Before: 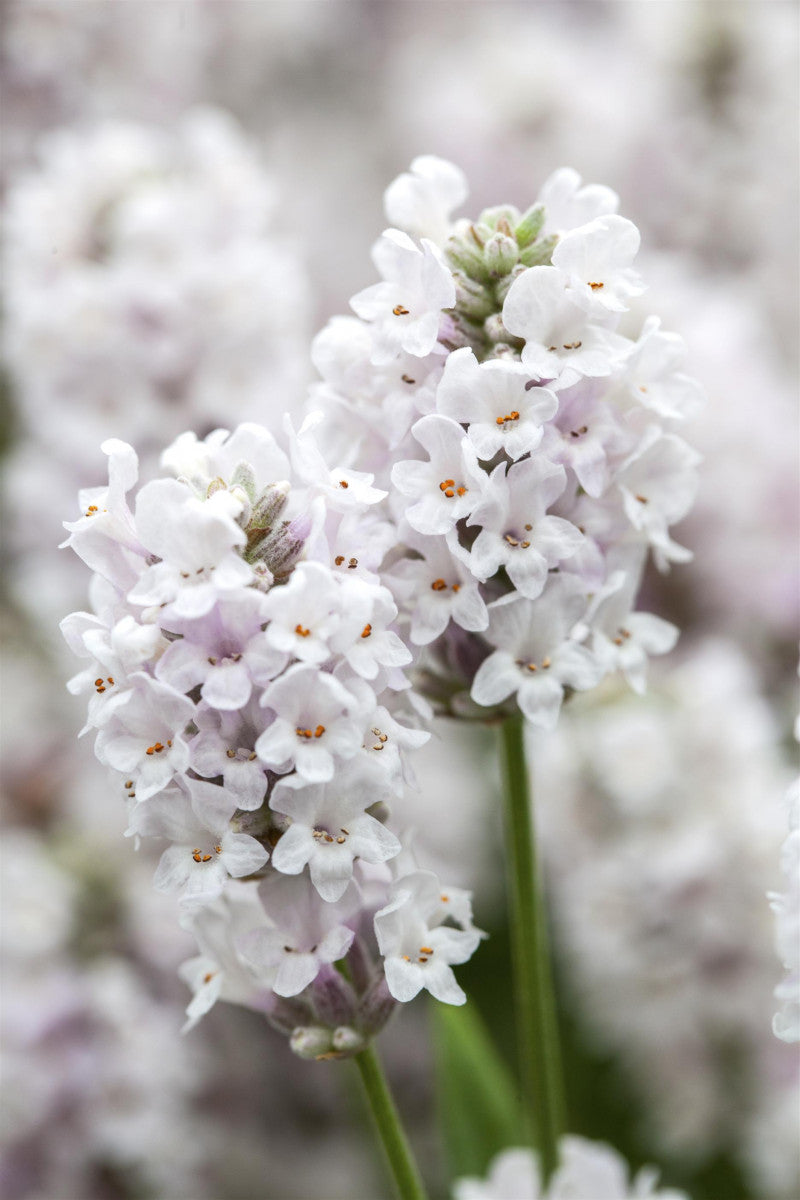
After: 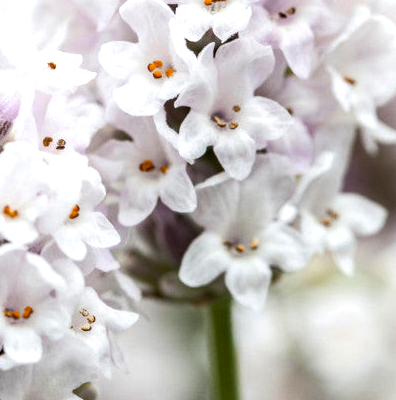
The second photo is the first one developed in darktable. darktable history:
haze removal: compatibility mode true, adaptive false
tone equalizer: -8 EV -0.438 EV, -7 EV -0.398 EV, -6 EV -0.303 EV, -5 EV -0.217 EV, -3 EV 0.203 EV, -2 EV 0.362 EV, -1 EV 0.367 EV, +0 EV 0.402 EV, edges refinement/feathering 500, mask exposure compensation -1.57 EV, preserve details no
crop: left 36.558%, top 34.949%, right 13.011%, bottom 30.84%
